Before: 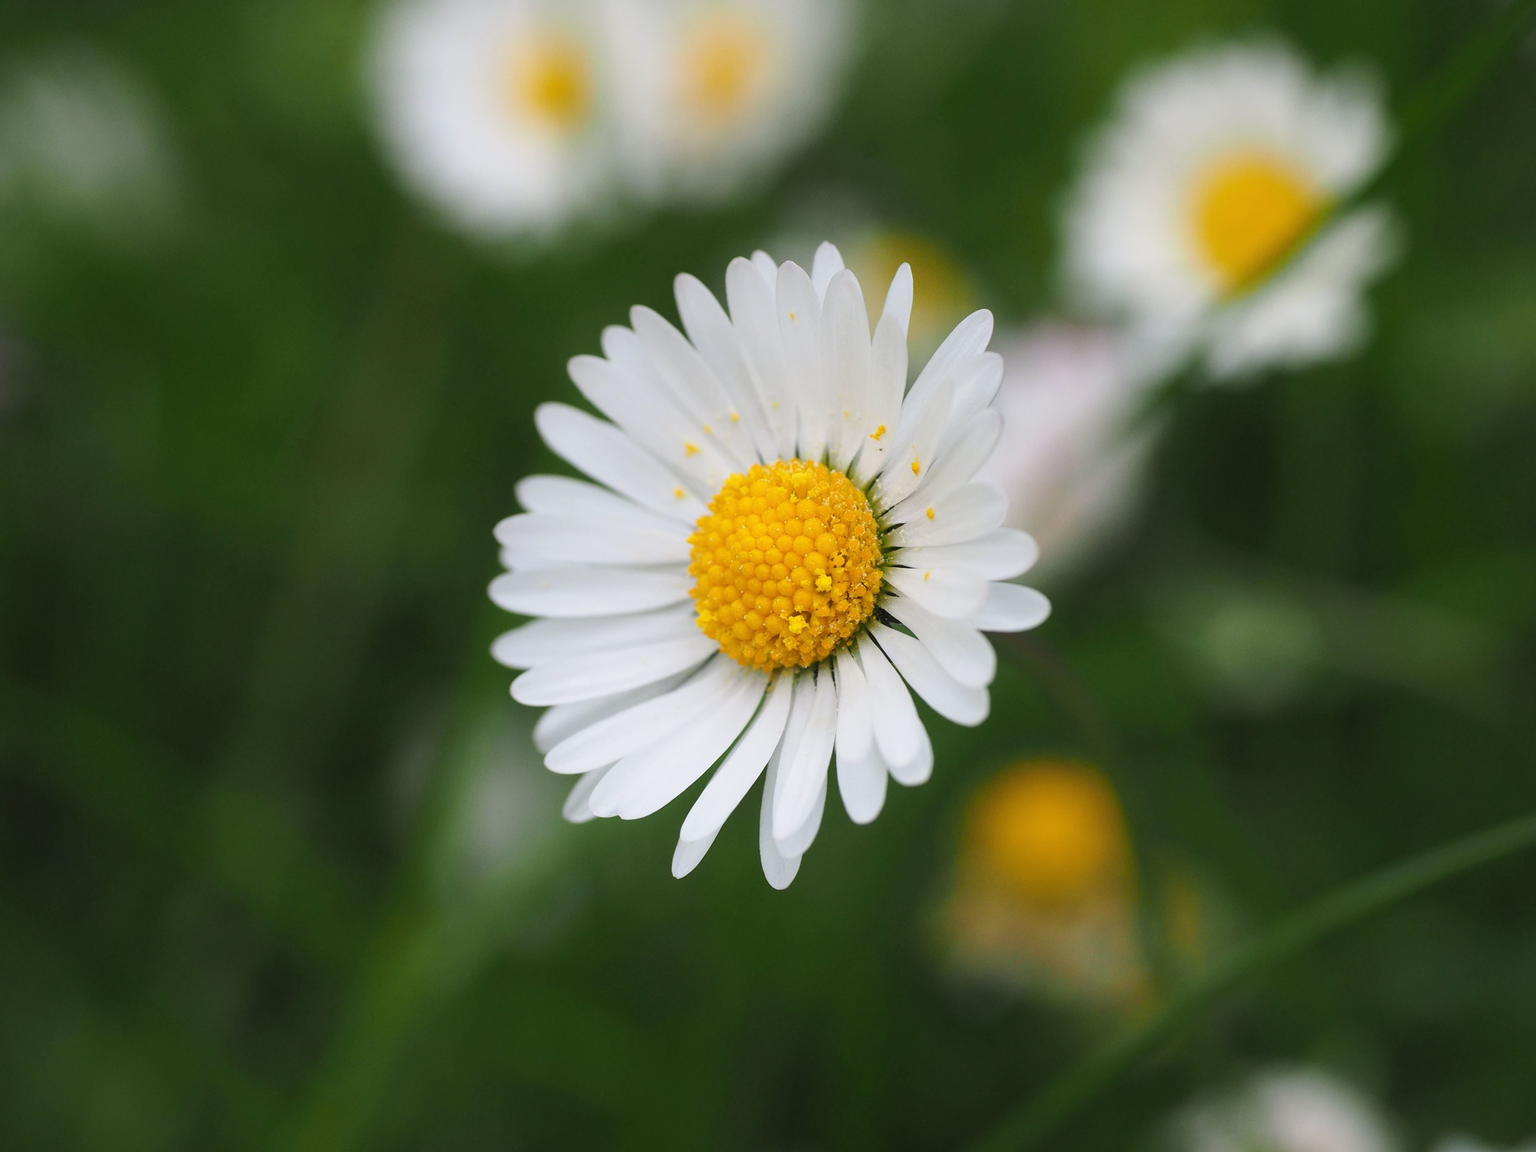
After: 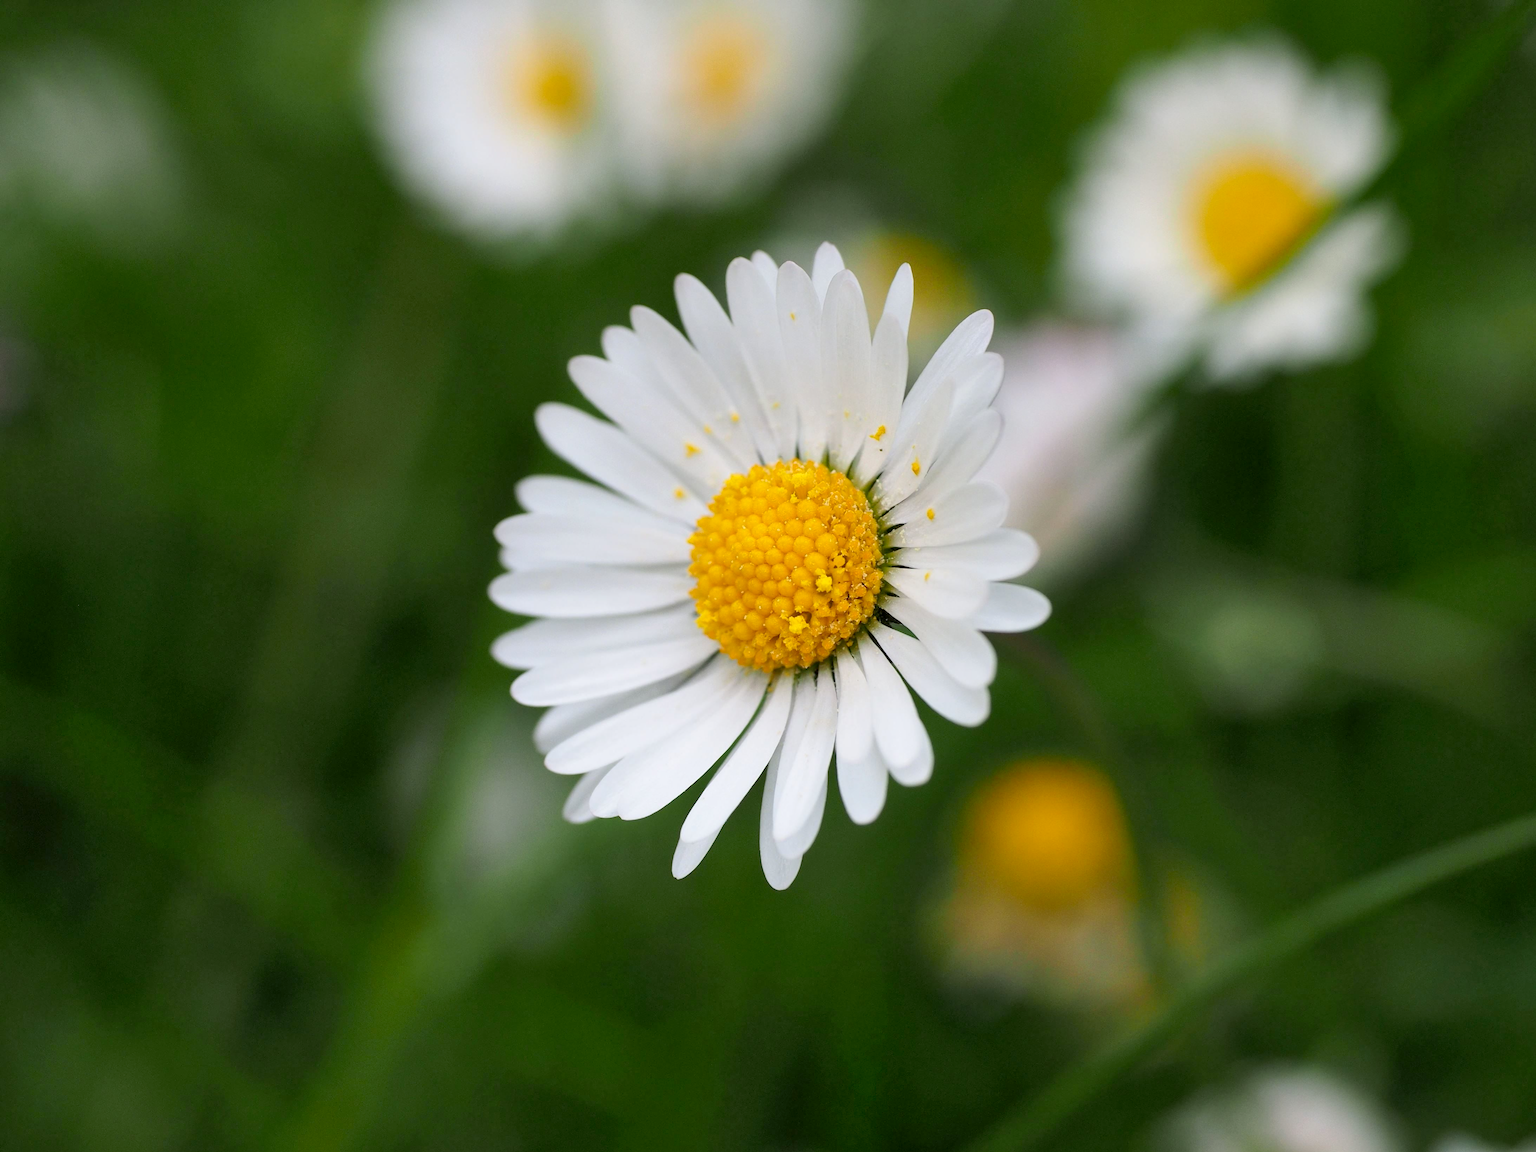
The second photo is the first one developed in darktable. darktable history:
exposure: black level correction 0.008, exposure 0.1 EV, compensate highlight preservation false
shadows and highlights: shadows 36.25, highlights -27.84, soften with gaussian
